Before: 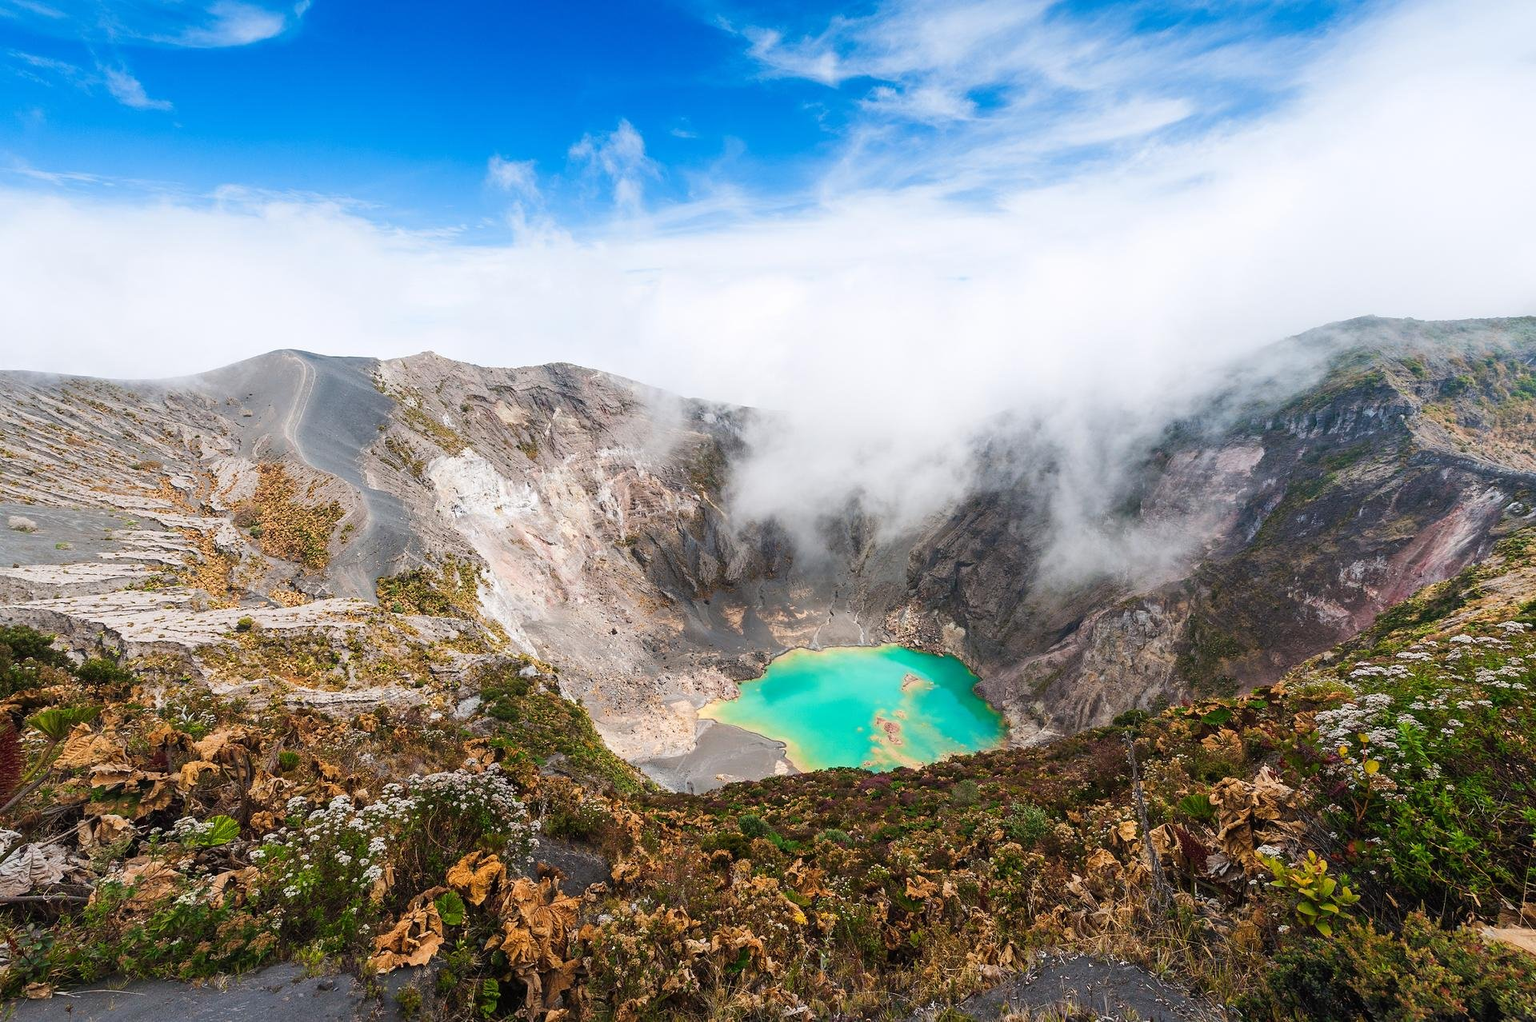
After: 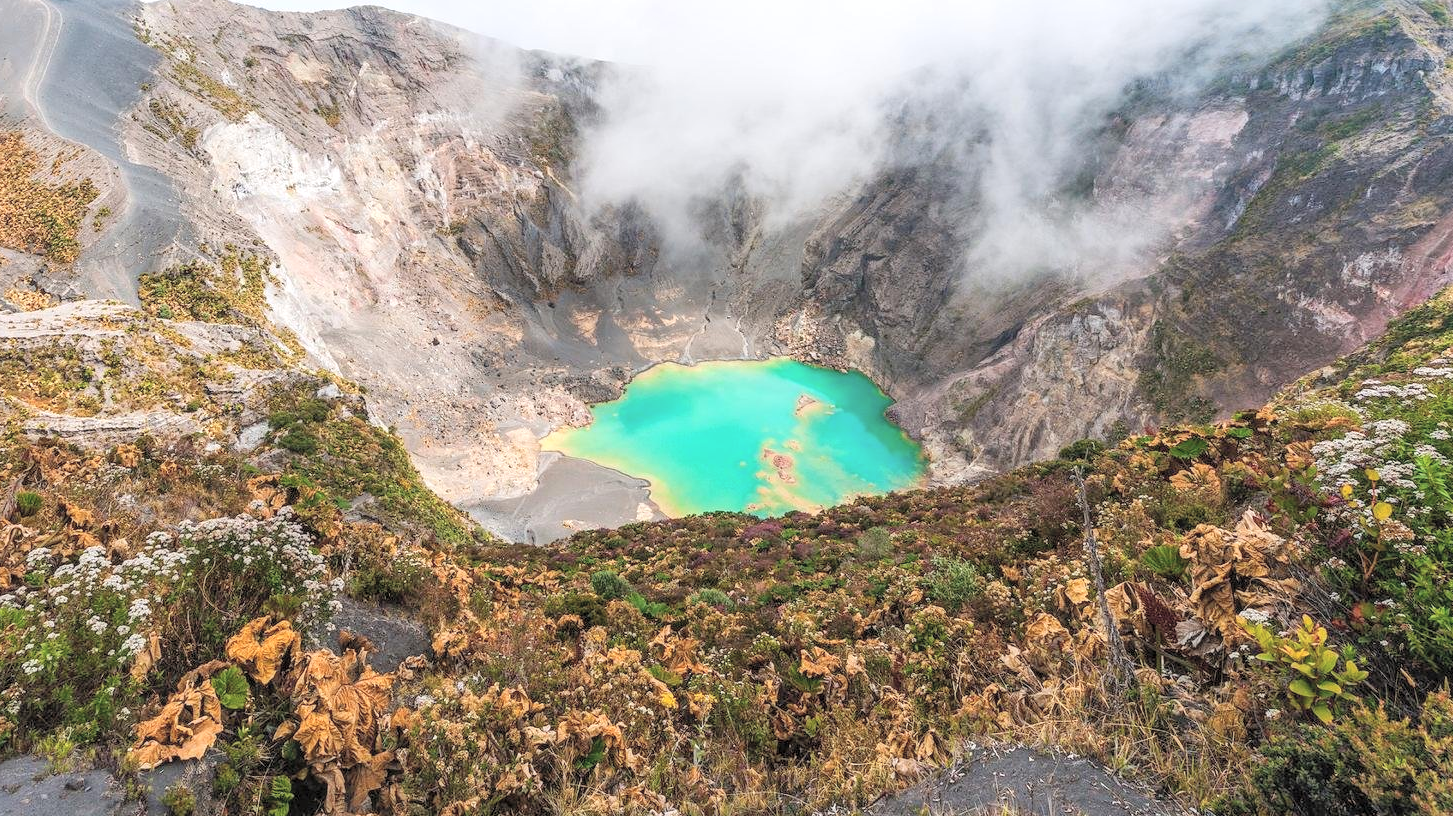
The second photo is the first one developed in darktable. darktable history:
contrast brightness saturation: brightness 0.28
local contrast: on, module defaults
crop and rotate: left 17.299%, top 35.115%, right 7.015%, bottom 1.024%
